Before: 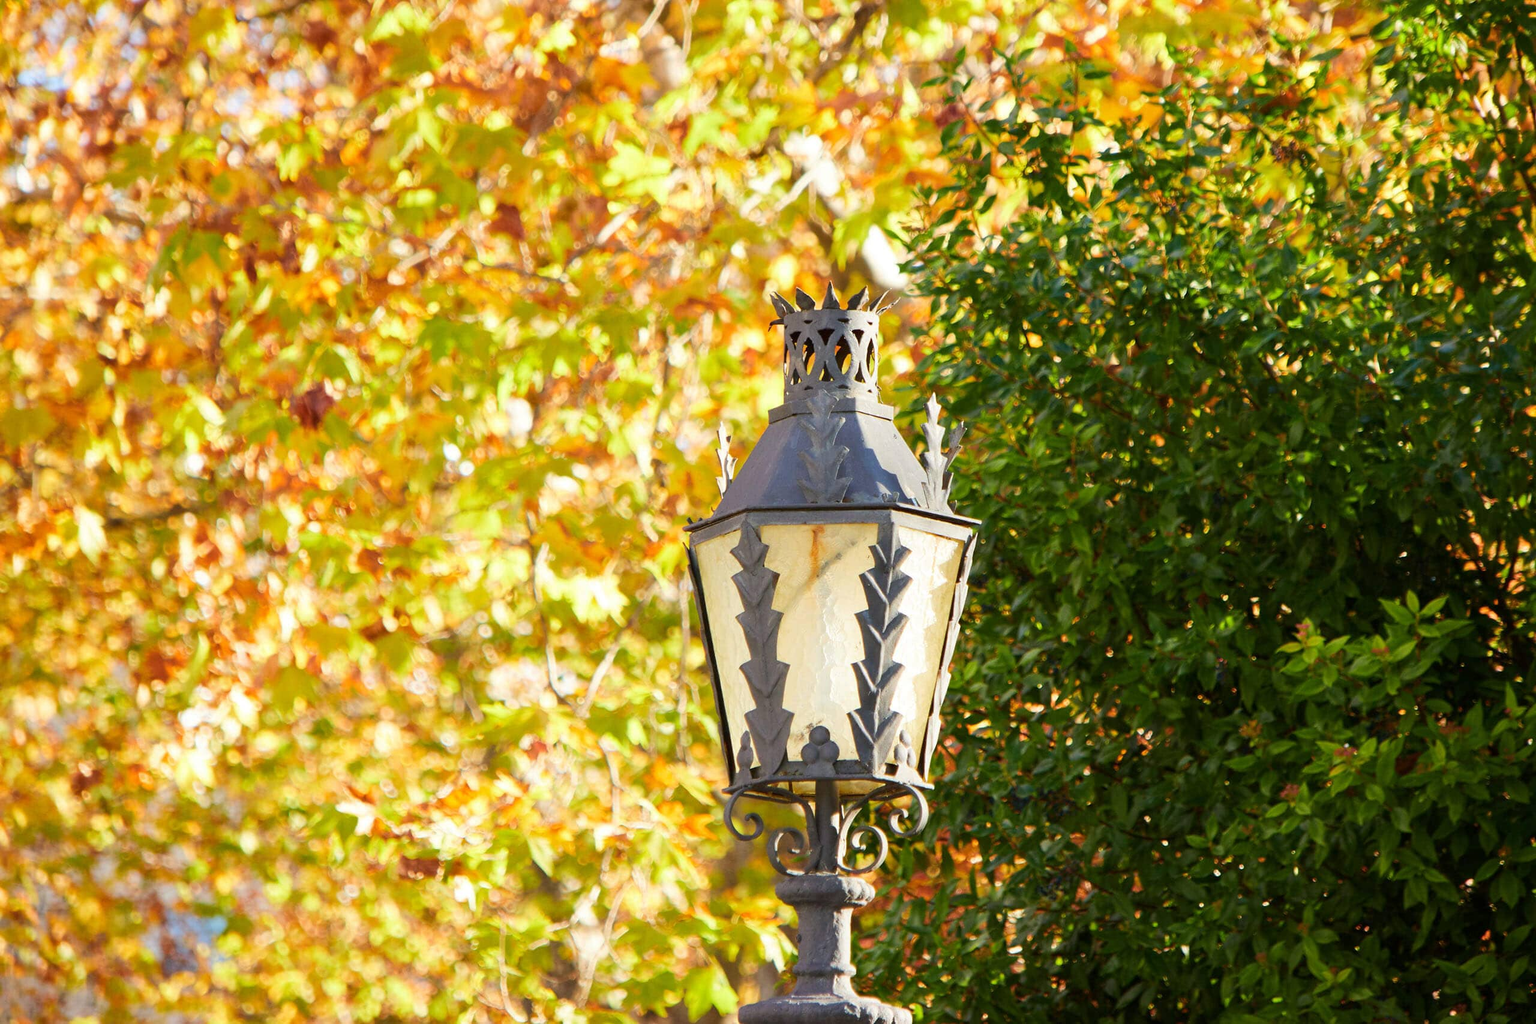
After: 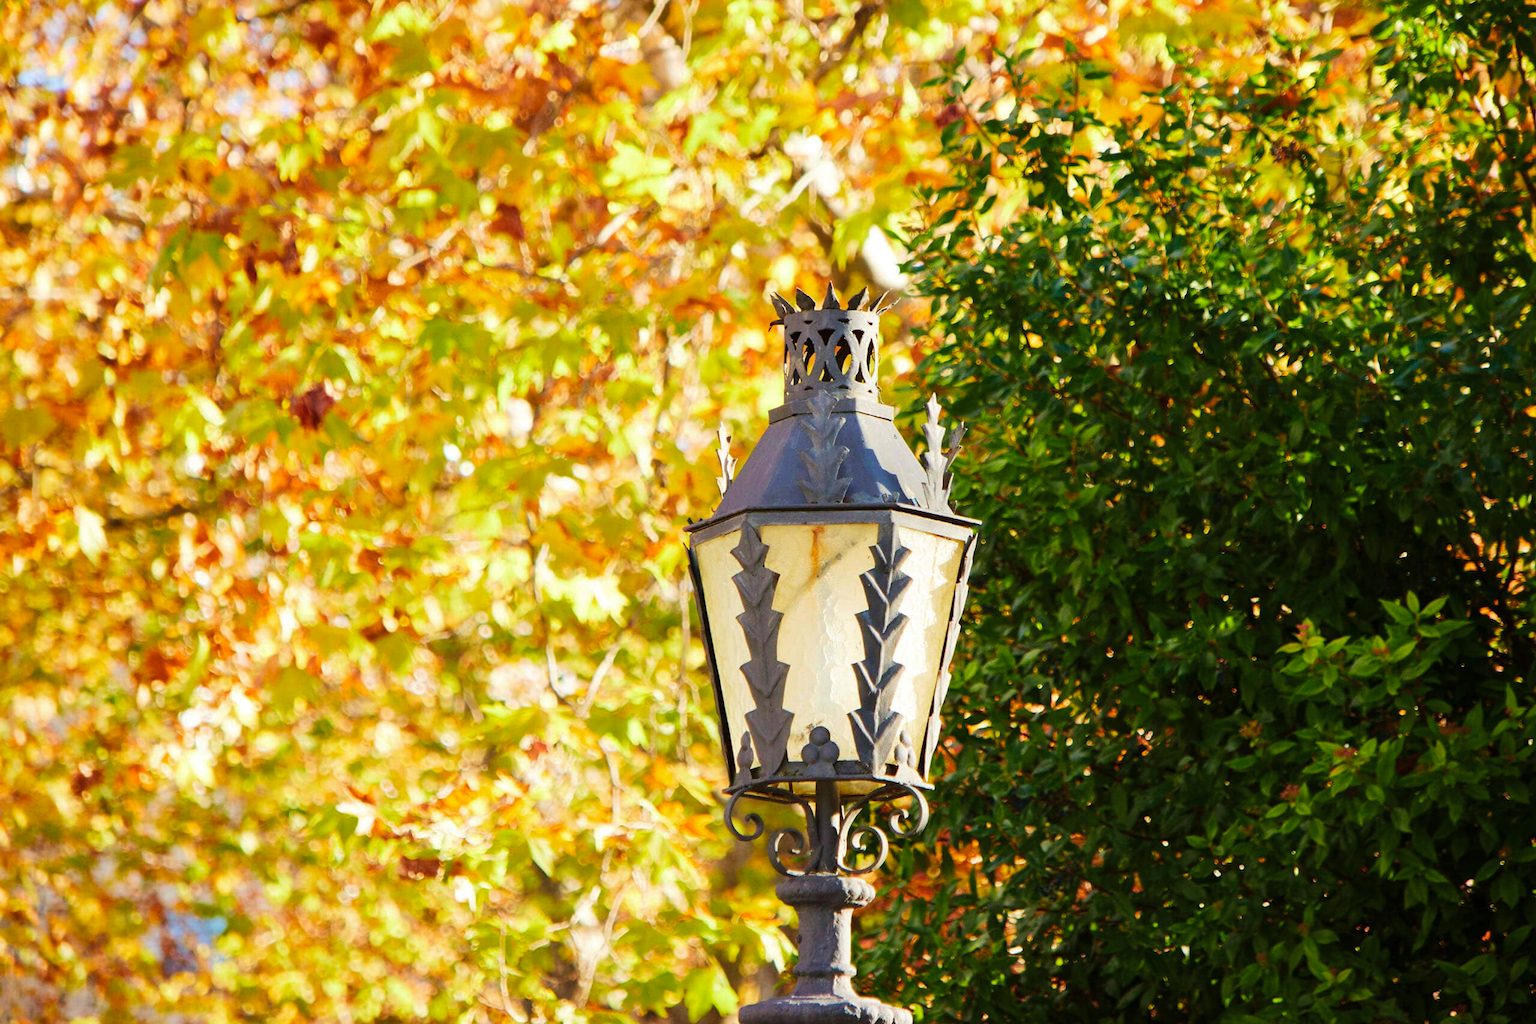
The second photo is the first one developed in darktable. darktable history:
tone curve: curves: ch0 [(0, 0) (0.003, 0.002) (0.011, 0.009) (0.025, 0.019) (0.044, 0.031) (0.069, 0.044) (0.1, 0.061) (0.136, 0.087) (0.177, 0.127) (0.224, 0.172) (0.277, 0.226) (0.335, 0.295) (0.399, 0.367) (0.468, 0.445) (0.543, 0.536) (0.623, 0.626) (0.709, 0.717) (0.801, 0.806) (0.898, 0.889) (1, 1)], preserve colors none
velvia: on, module defaults
